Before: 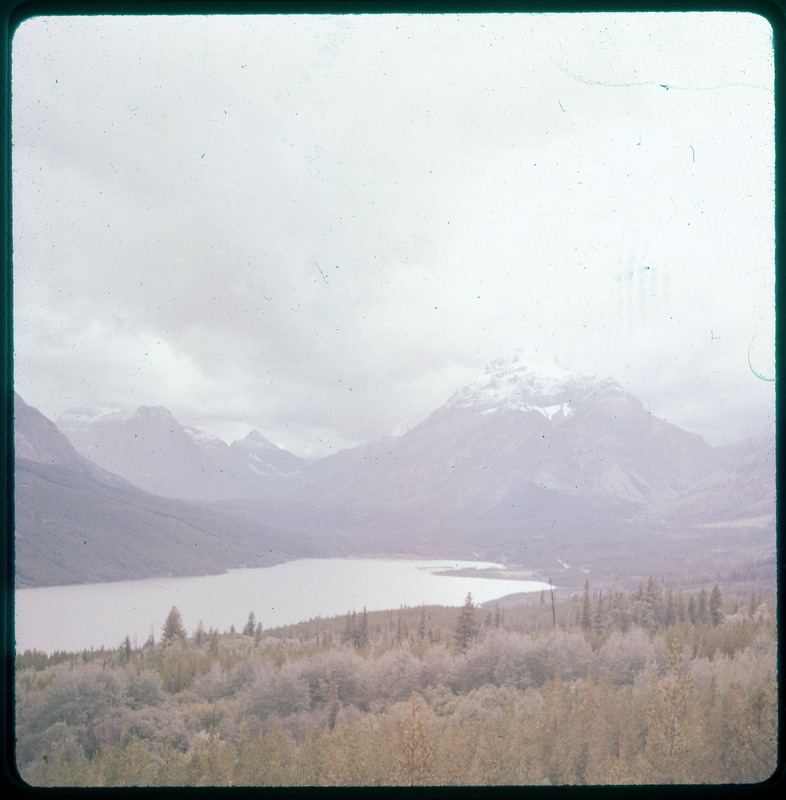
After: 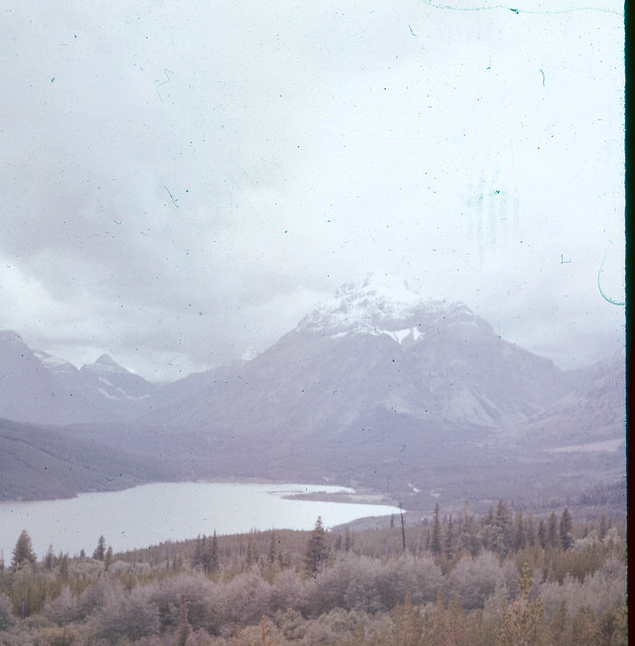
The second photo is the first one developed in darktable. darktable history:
color balance: lift [1, 1.015, 1.004, 0.985], gamma [1, 0.958, 0.971, 1.042], gain [1, 0.956, 0.977, 1.044]
contrast brightness saturation: contrast 0.1, brightness -0.26, saturation 0.14
crop: left 19.159%, top 9.58%, bottom 9.58%
